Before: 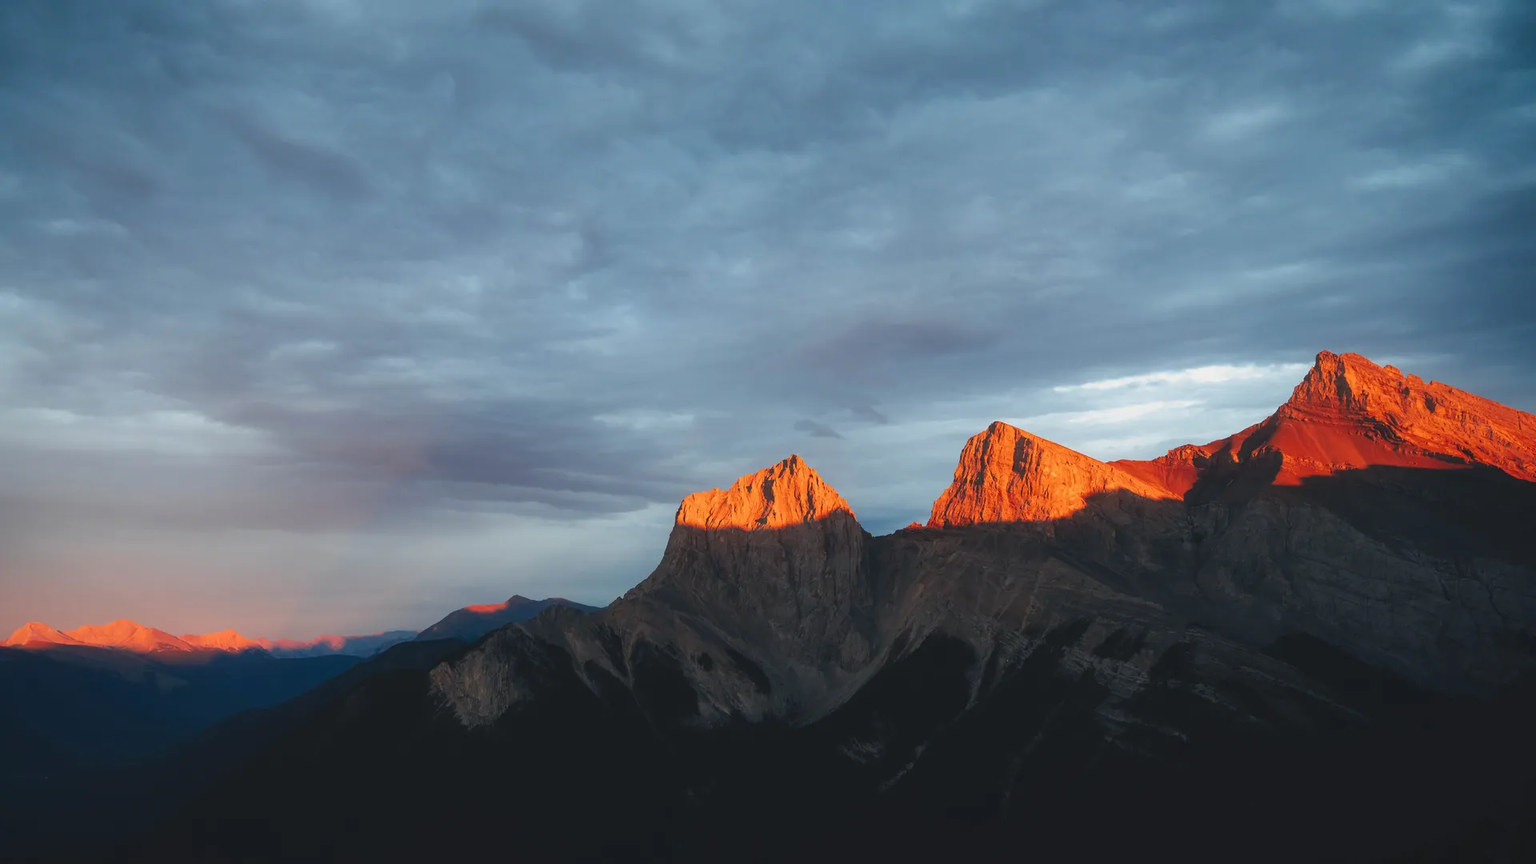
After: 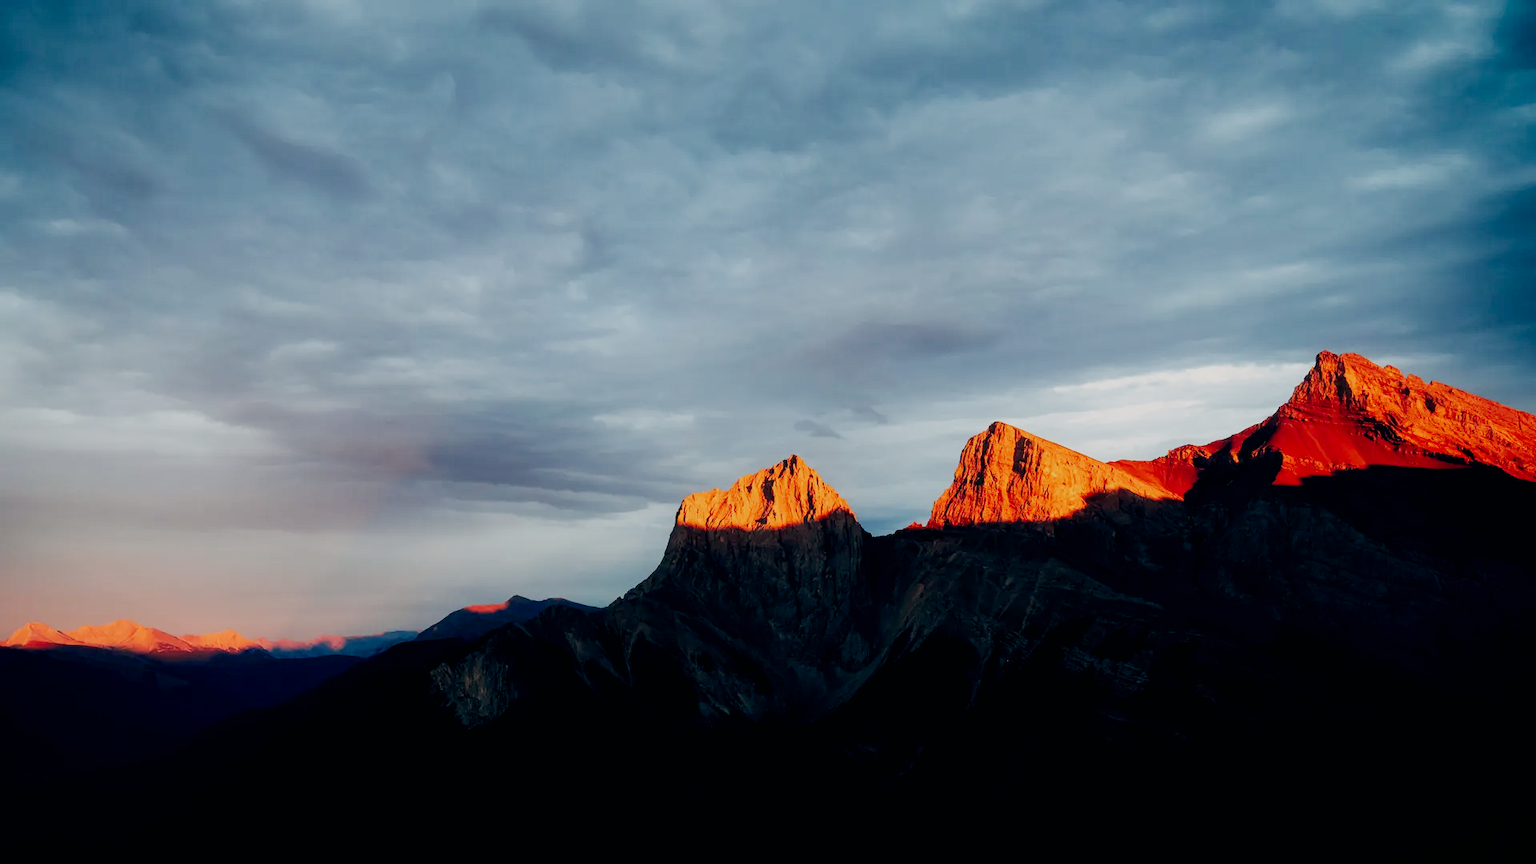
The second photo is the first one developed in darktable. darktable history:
color balance: lift [0.975, 0.993, 1, 1.015], gamma [1.1, 1, 1, 0.945], gain [1, 1.04, 1, 0.95]
sigmoid: contrast 1.69, skew -0.23, preserve hue 0%, red attenuation 0.1, red rotation 0.035, green attenuation 0.1, green rotation -0.017, blue attenuation 0.15, blue rotation -0.052, base primaries Rec2020
exposure: compensate highlight preservation false
